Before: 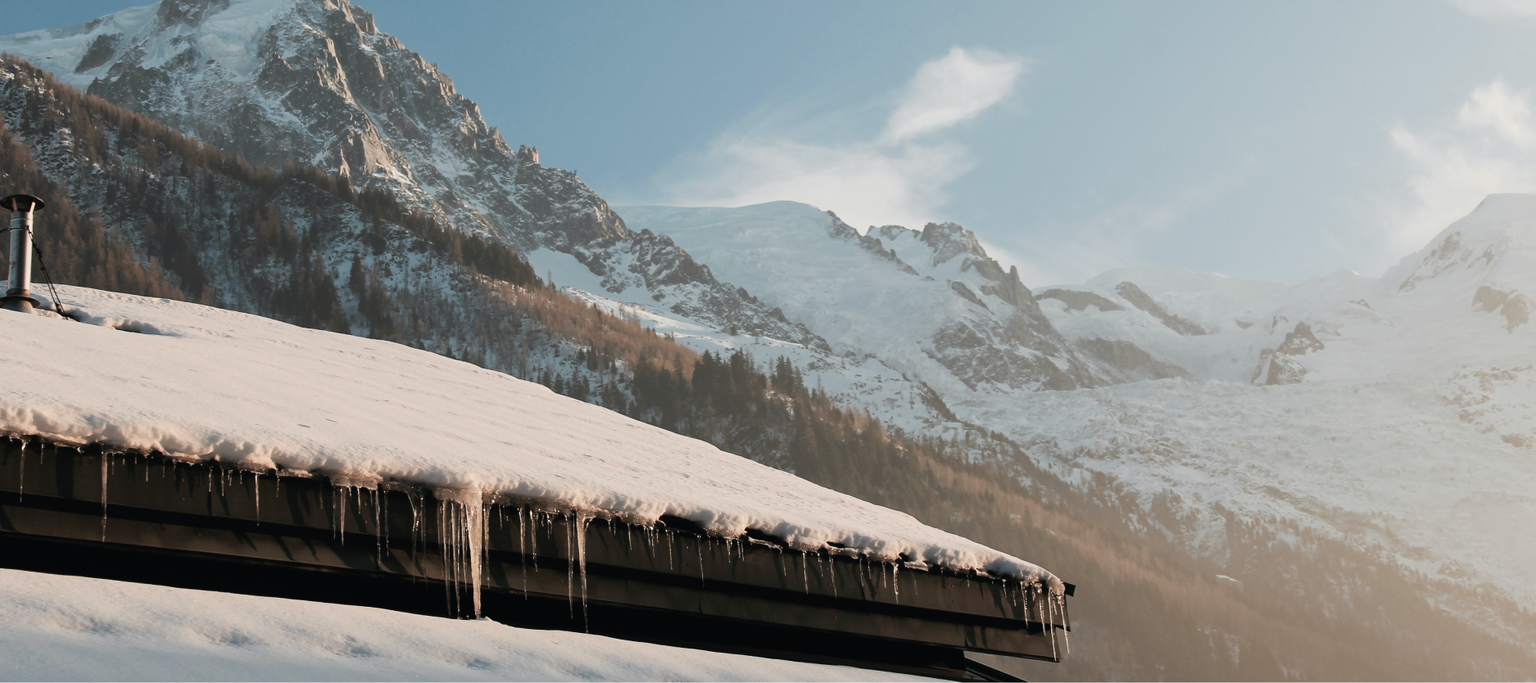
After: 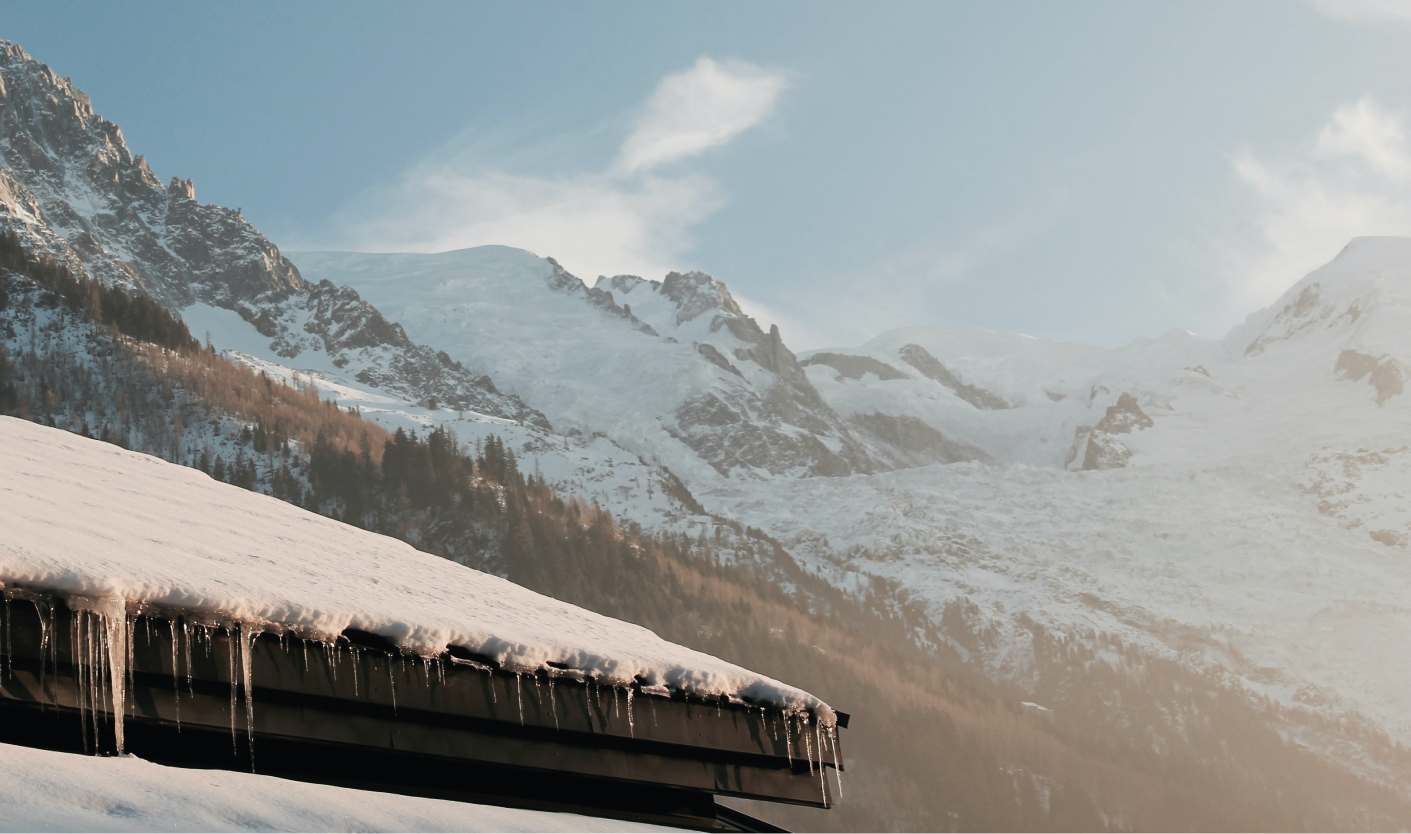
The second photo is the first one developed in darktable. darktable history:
crop and rotate: left 24.737%
